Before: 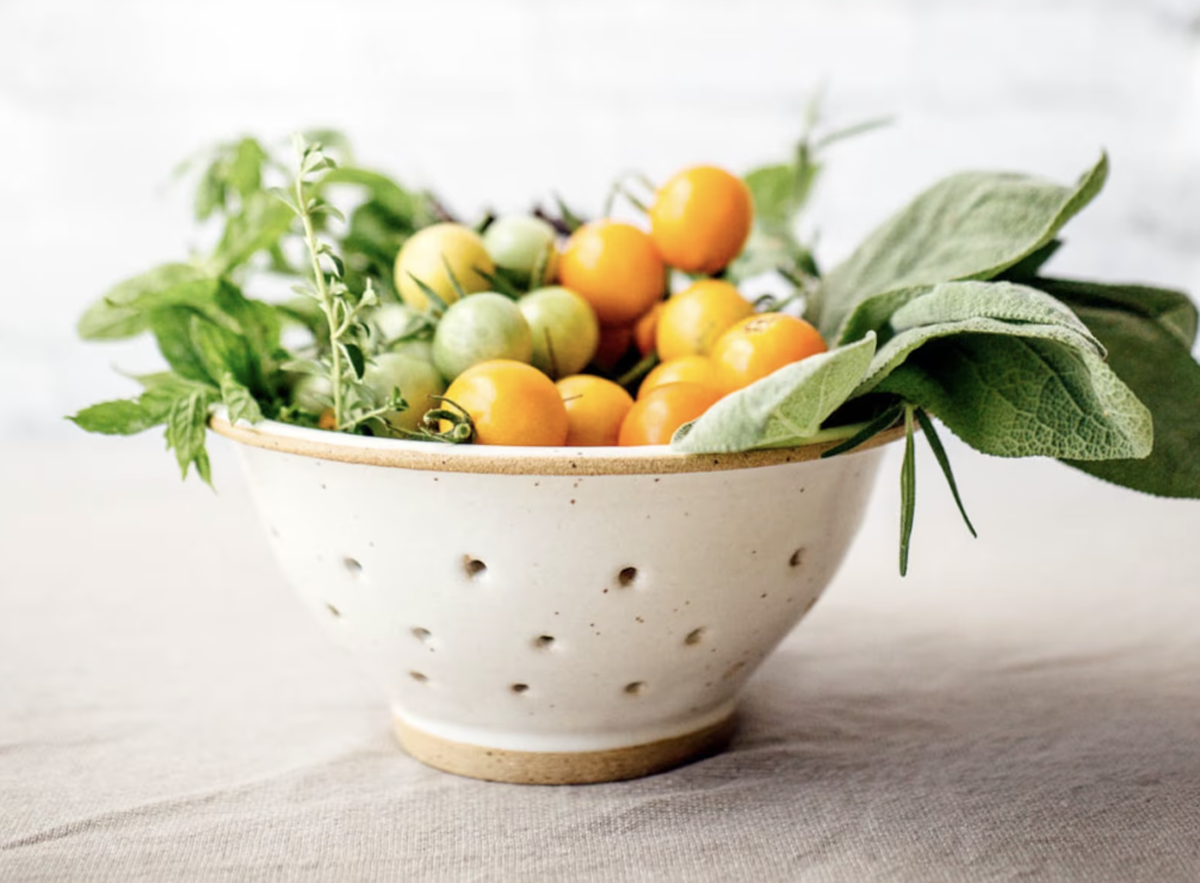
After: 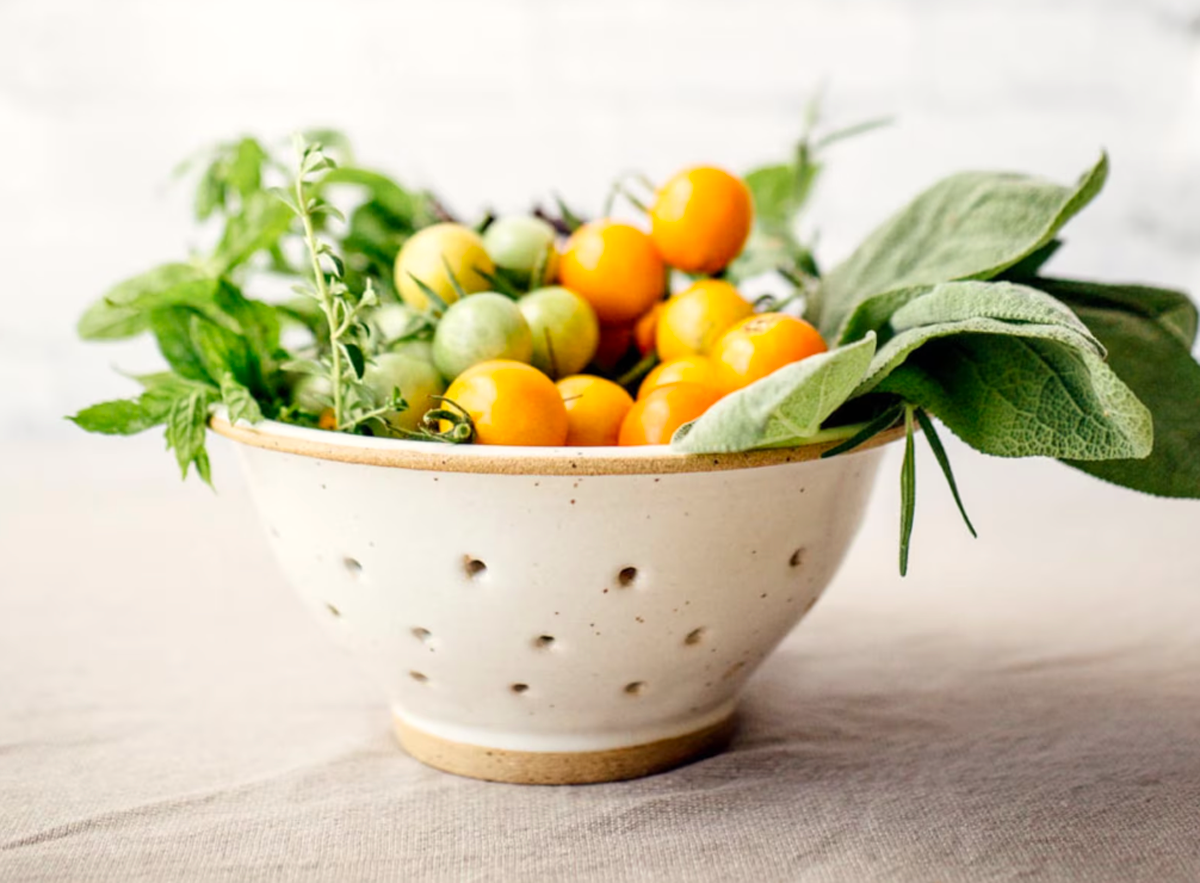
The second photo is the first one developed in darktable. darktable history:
contrast brightness saturation: contrast 0.04, saturation 0.07
white balance: red 1.009, blue 0.985
